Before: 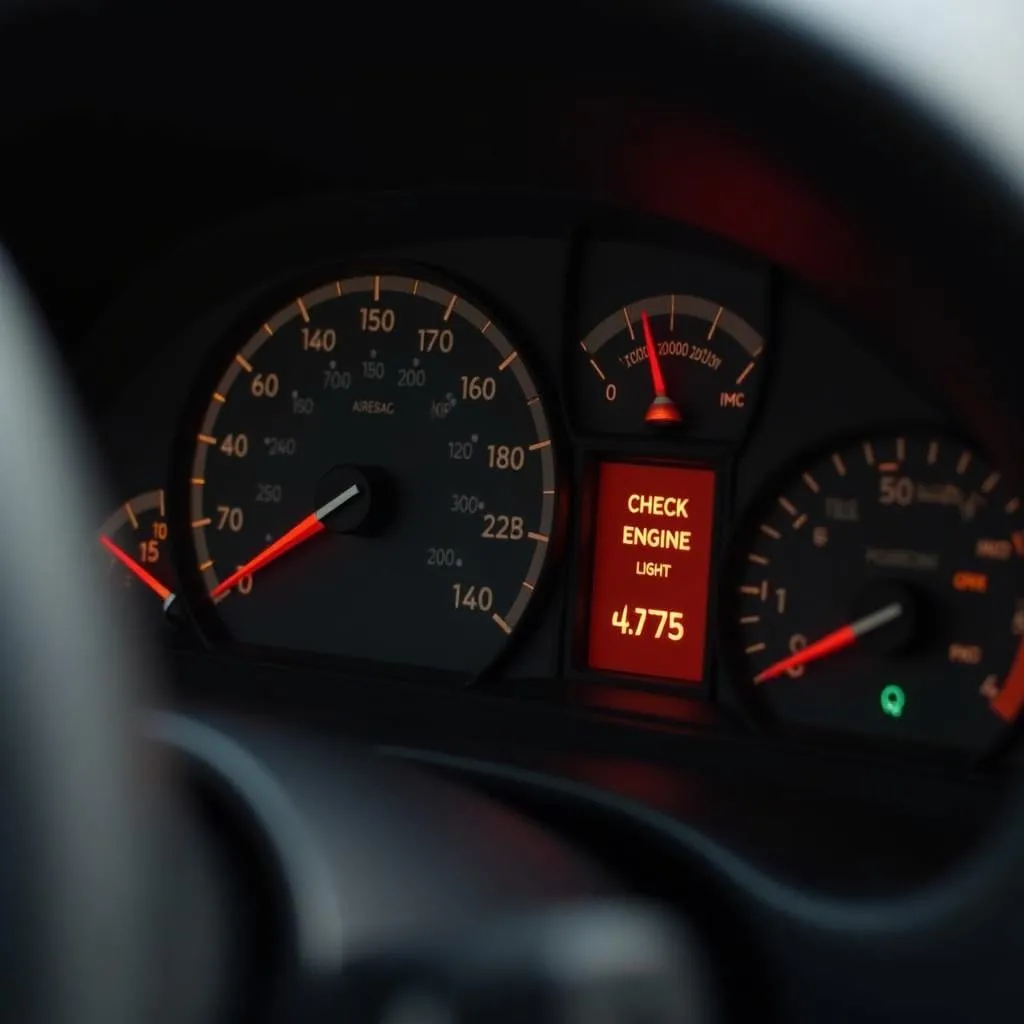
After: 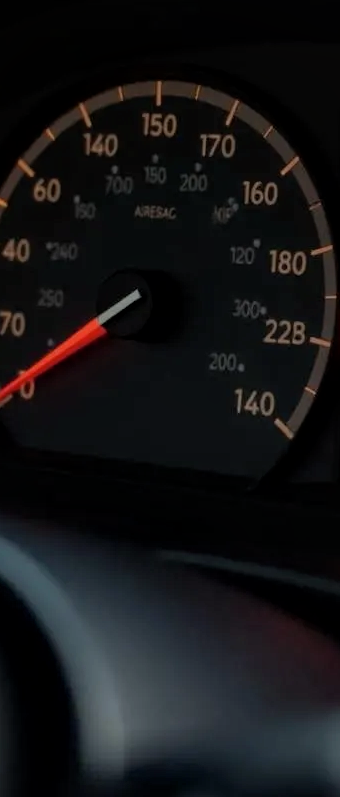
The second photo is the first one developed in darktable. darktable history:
filmic rgb: black relative exposure -14.97 EV, white relative exposure 3 EV, target black luminance 0%, hardness 9.19, latitude 98.31%, contrast 0.911, shadows ↔ highlights balance 0.742%
local contrast: mode bilateral grid, contrast 26, coarseness 49, detail 121%, midtone range 0.2
exposure: exposure -0.056 EV, compensate highlight preservation false
haze removal: compatibility mode true, adaptive false
crop and rotate: left 21.333%, top 19.092%, right 45.381%, bottom 3%
